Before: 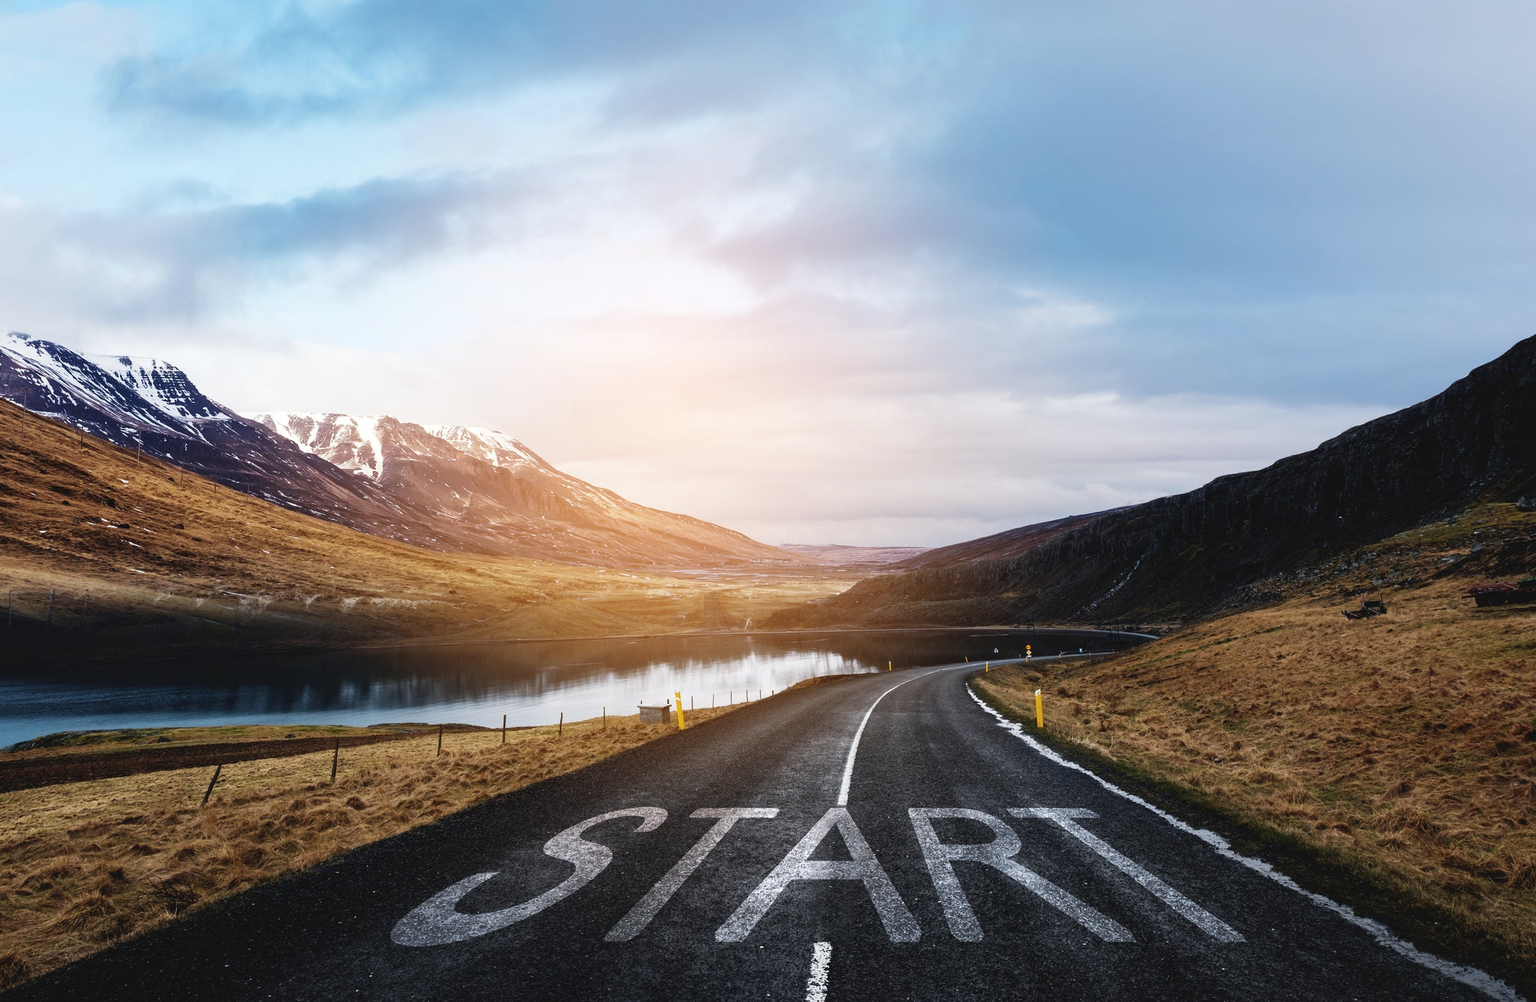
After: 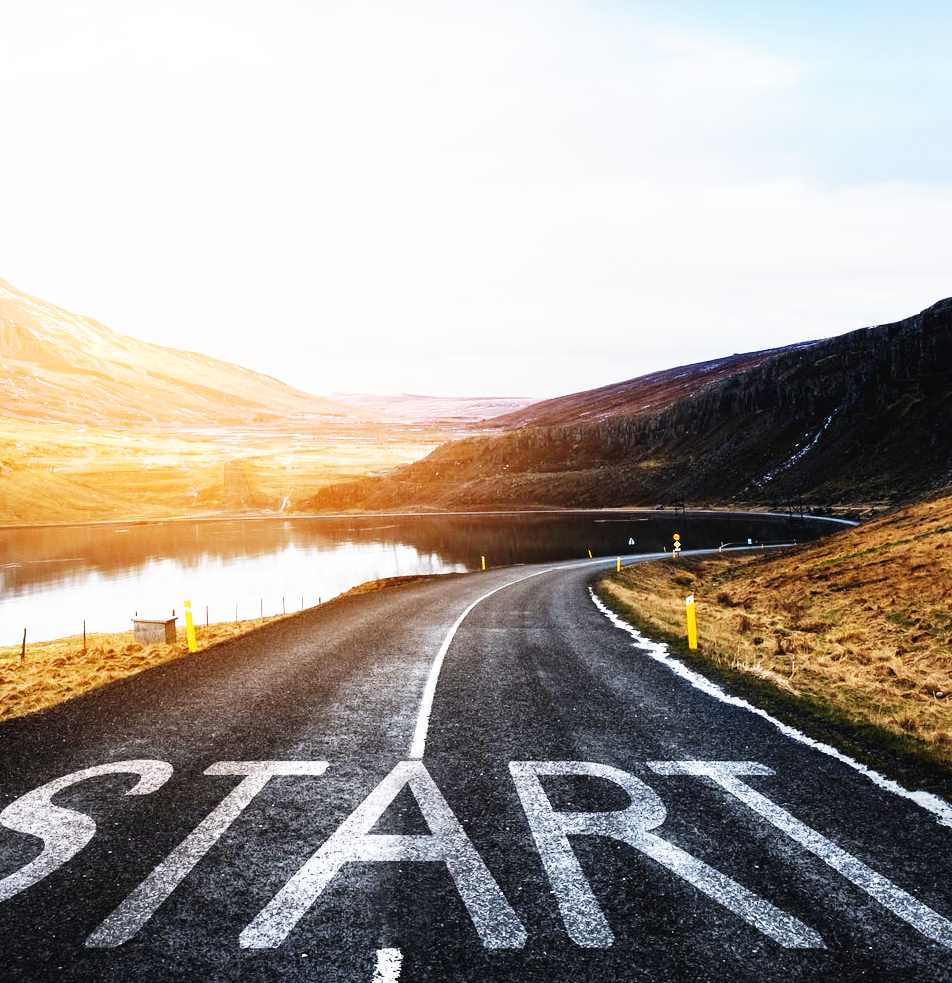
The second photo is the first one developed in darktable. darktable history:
crop: left 35.432%, top 26.233%, right 20.145%, bottom 3.432%
base curve: curves: ch0 [(0, 0) (0.007, 0.004) (0.027, 0.03) (0.046, 0.07) (0.207, 0.54) (0.442, 0.872) (0.673, 0.972) (1, 1)], preserve colors none
contrast equalizer: y [[0.5, 0.5, 0.478, 0.5, 0.5, 0.5], [0.5 ×6], [0.5 ×6], [0 ×6], [0 ×6]]
